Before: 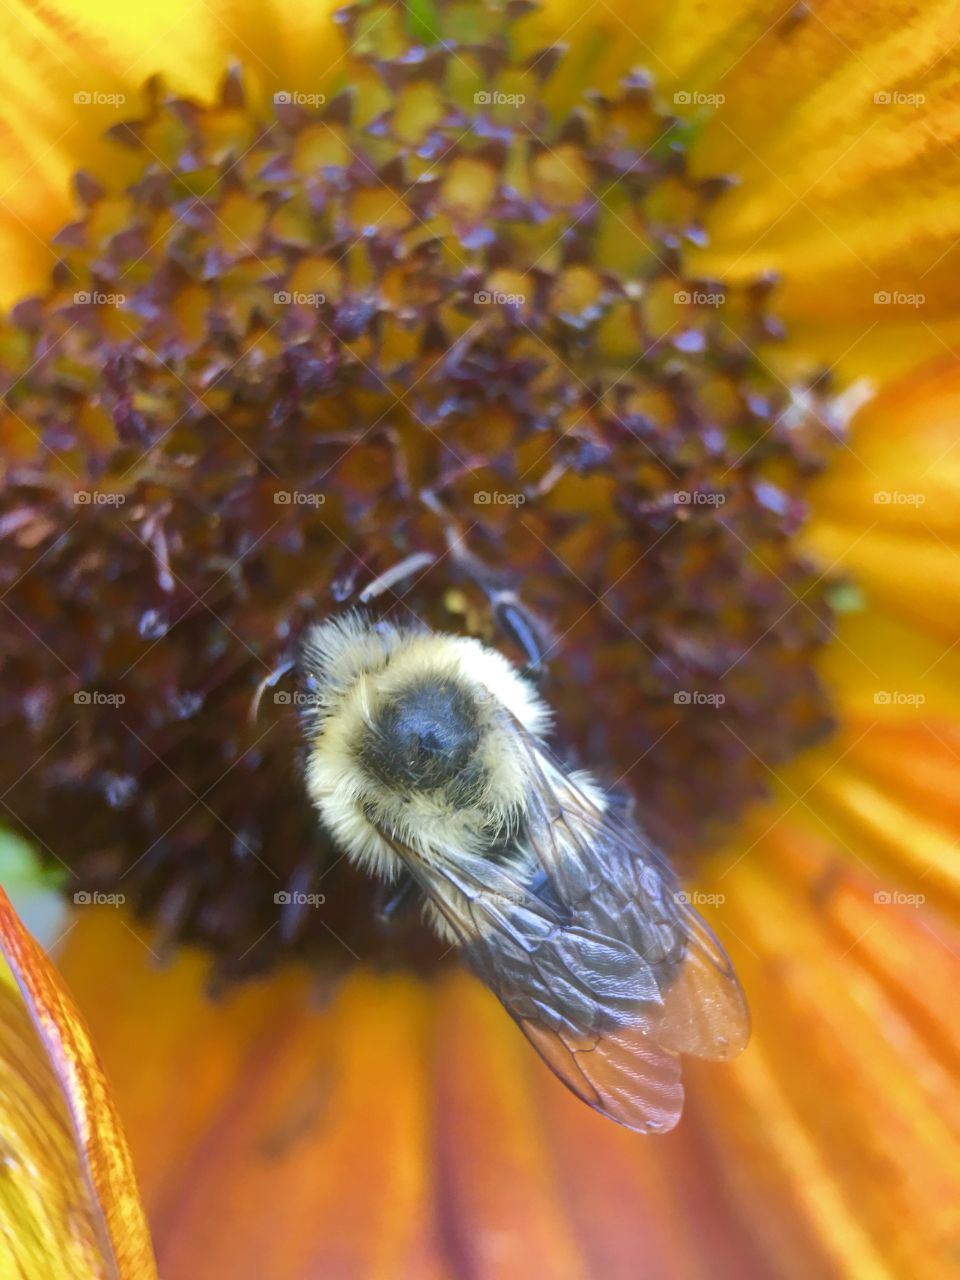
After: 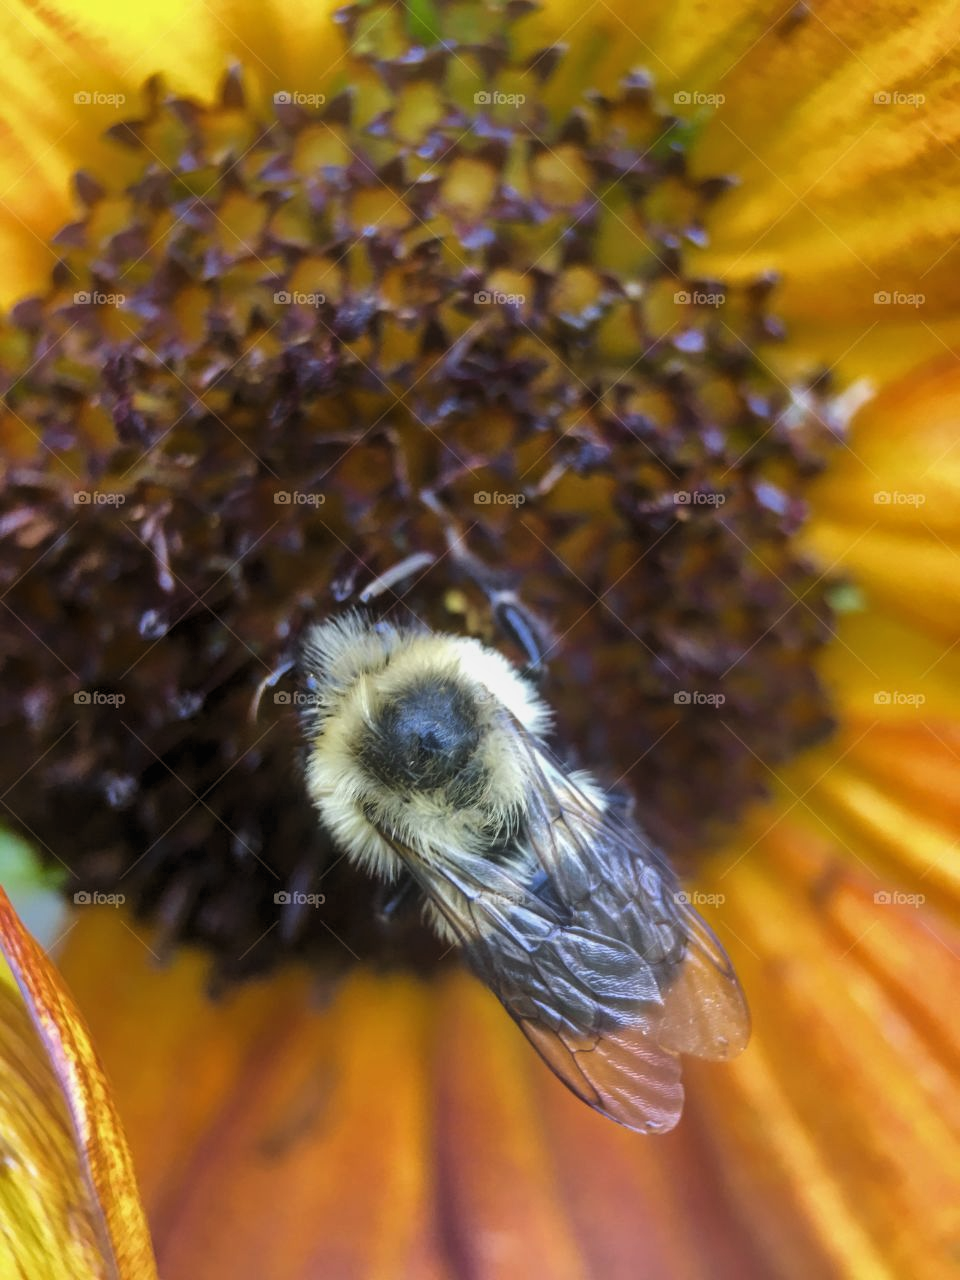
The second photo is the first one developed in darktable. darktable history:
local contrast: detail 110%
levels: mode automatic, black 0.077%, levels [0.026, 0.507, 0.987]
